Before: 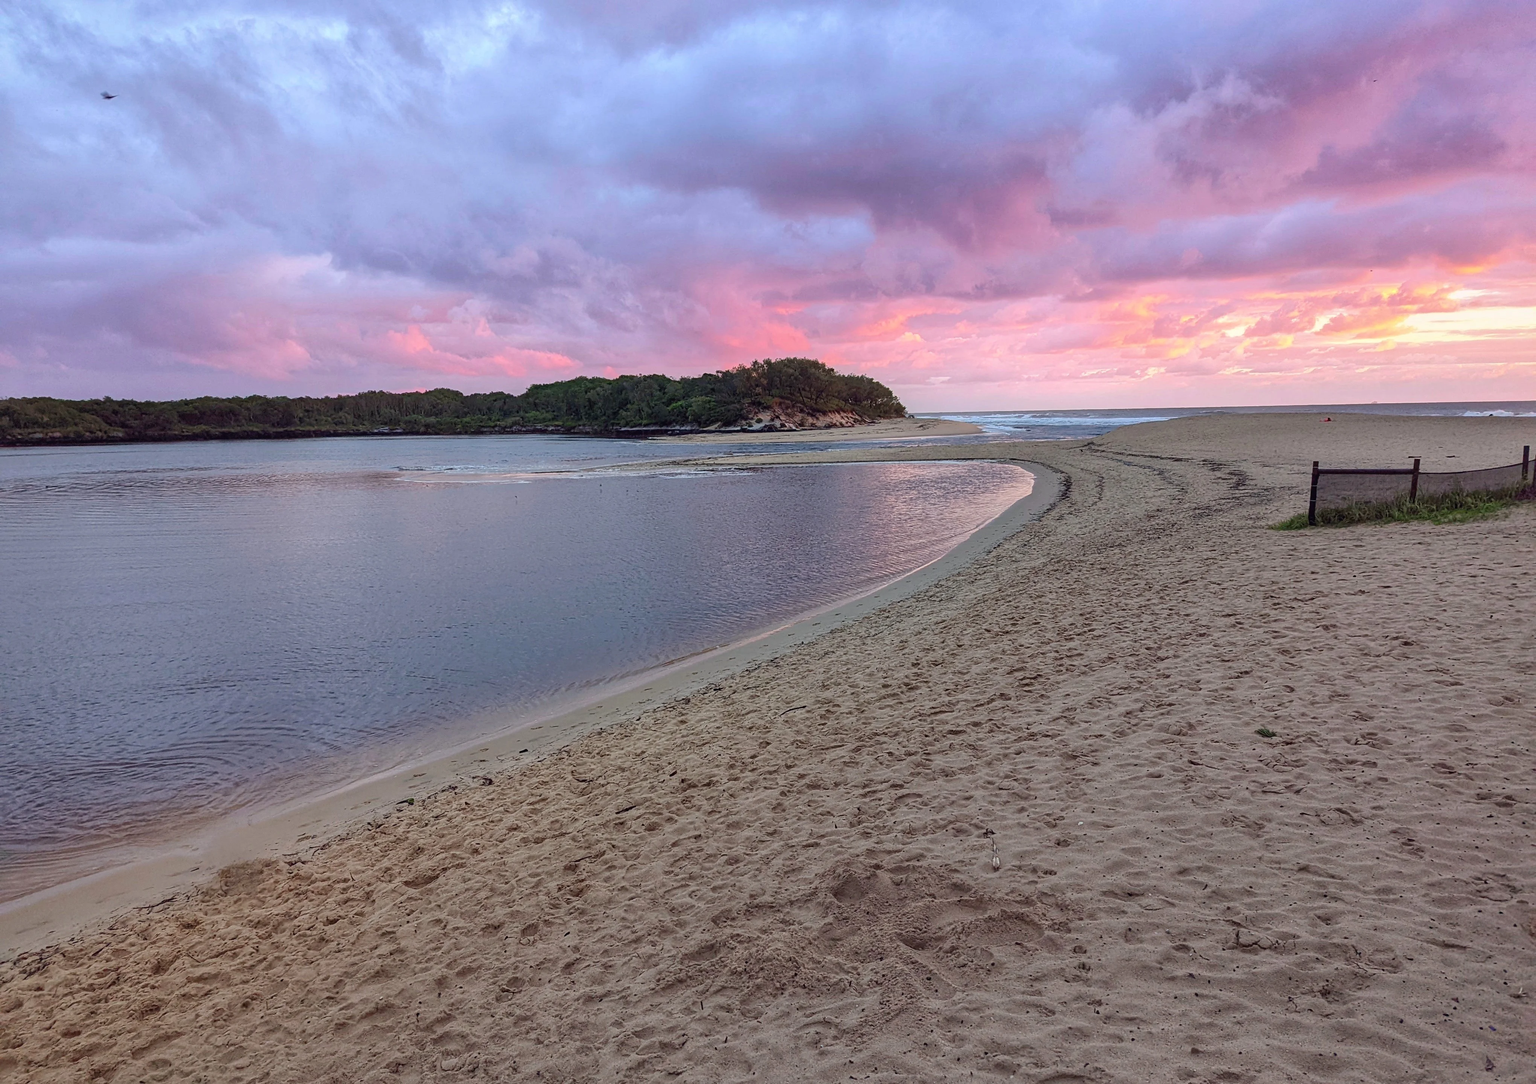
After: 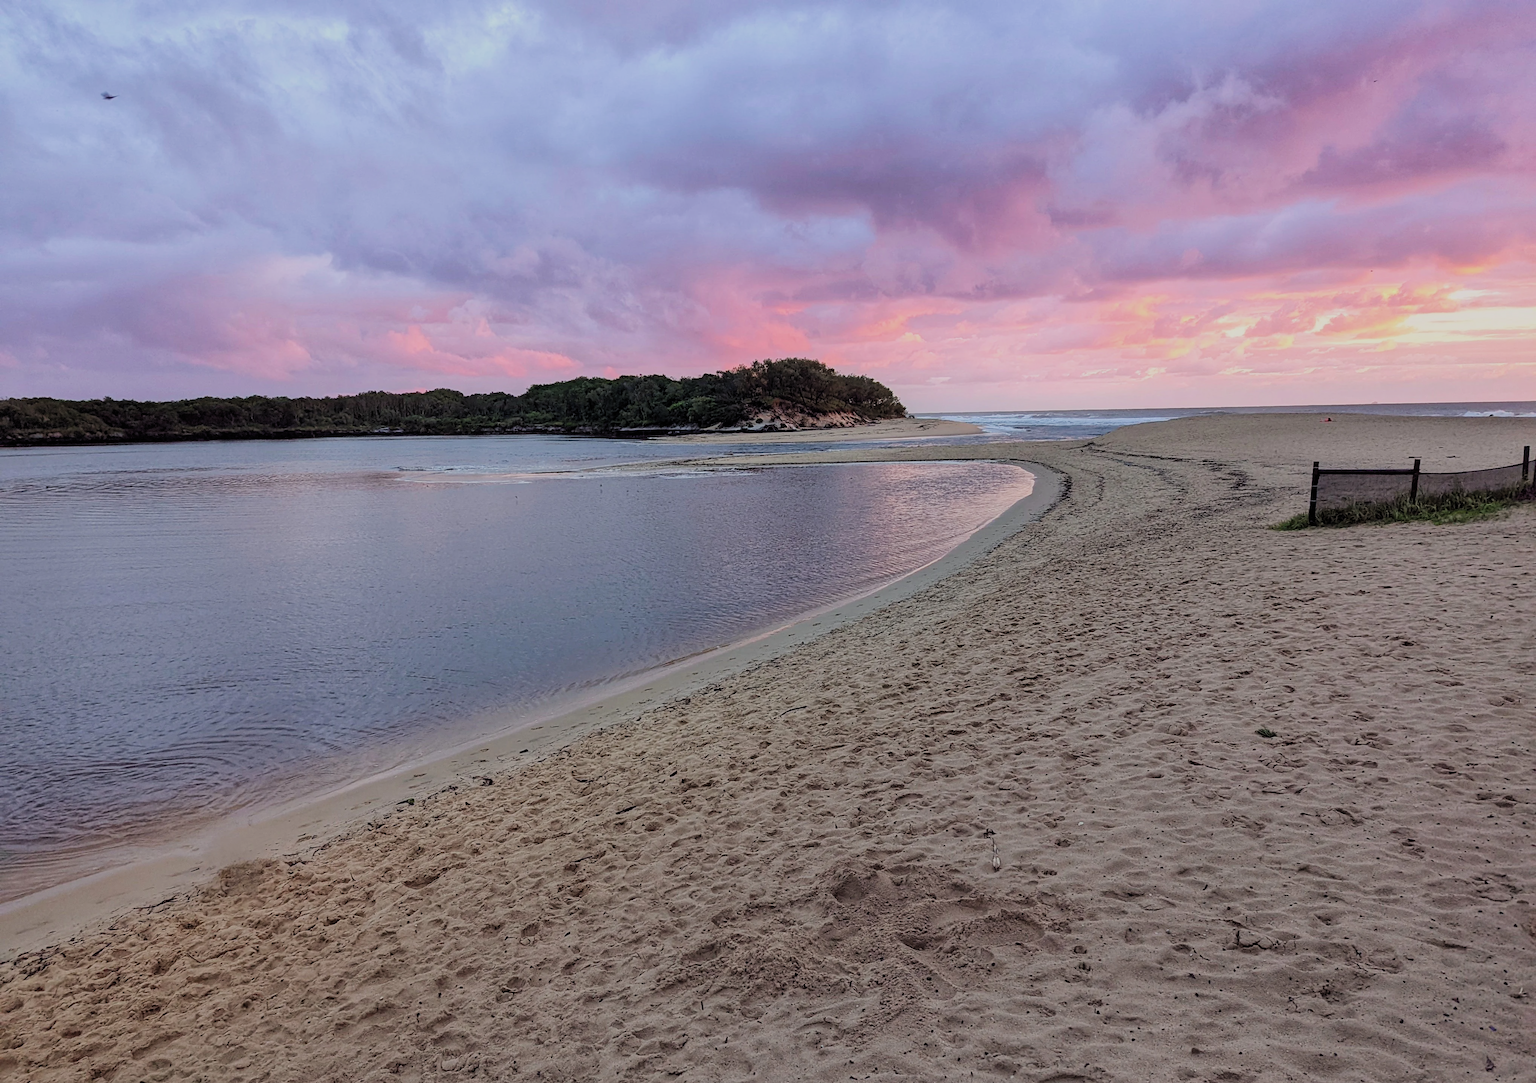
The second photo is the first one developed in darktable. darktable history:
filmic rgb: black relative exposure -7.65 EV, white relative exposure 4.56 EV, hardness 3.61, contrast 1.06, color science v4 (2020), contrast in shadows soft, contrast in highlights soft
